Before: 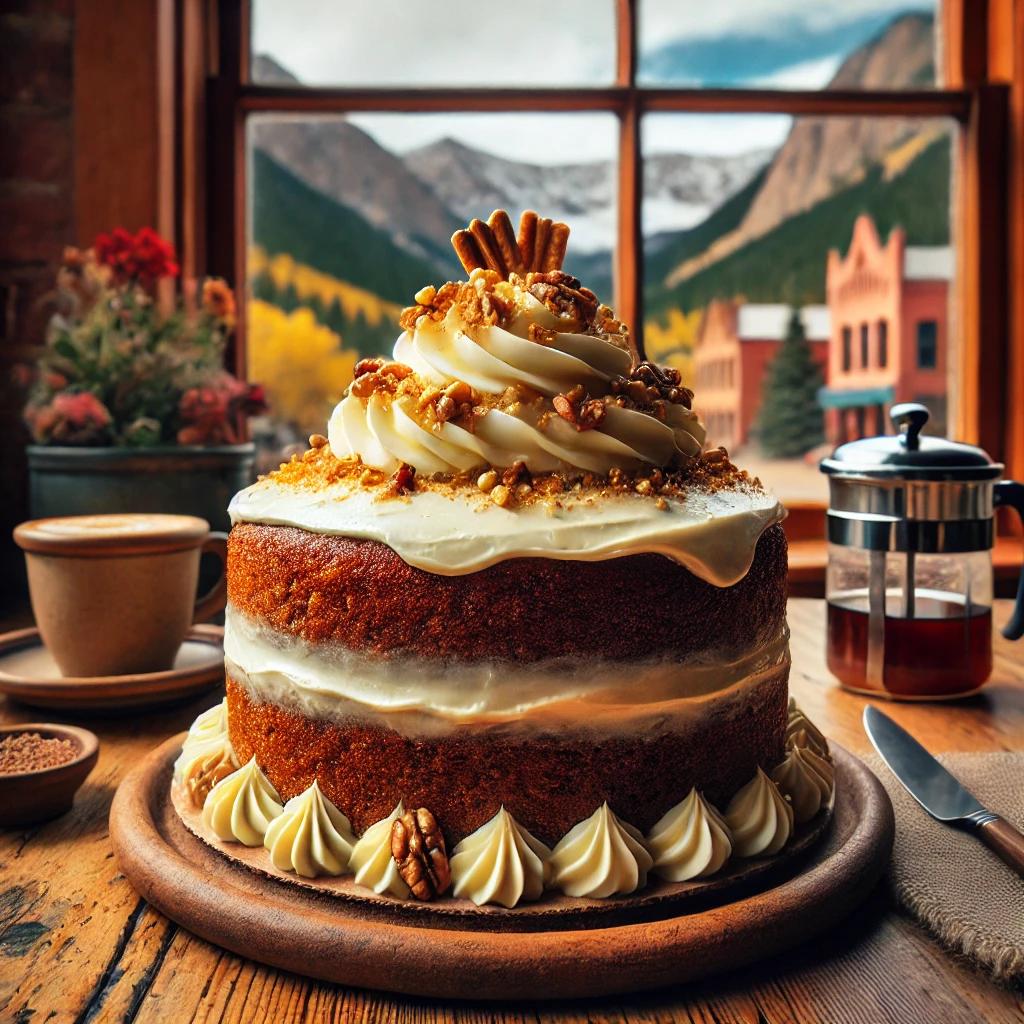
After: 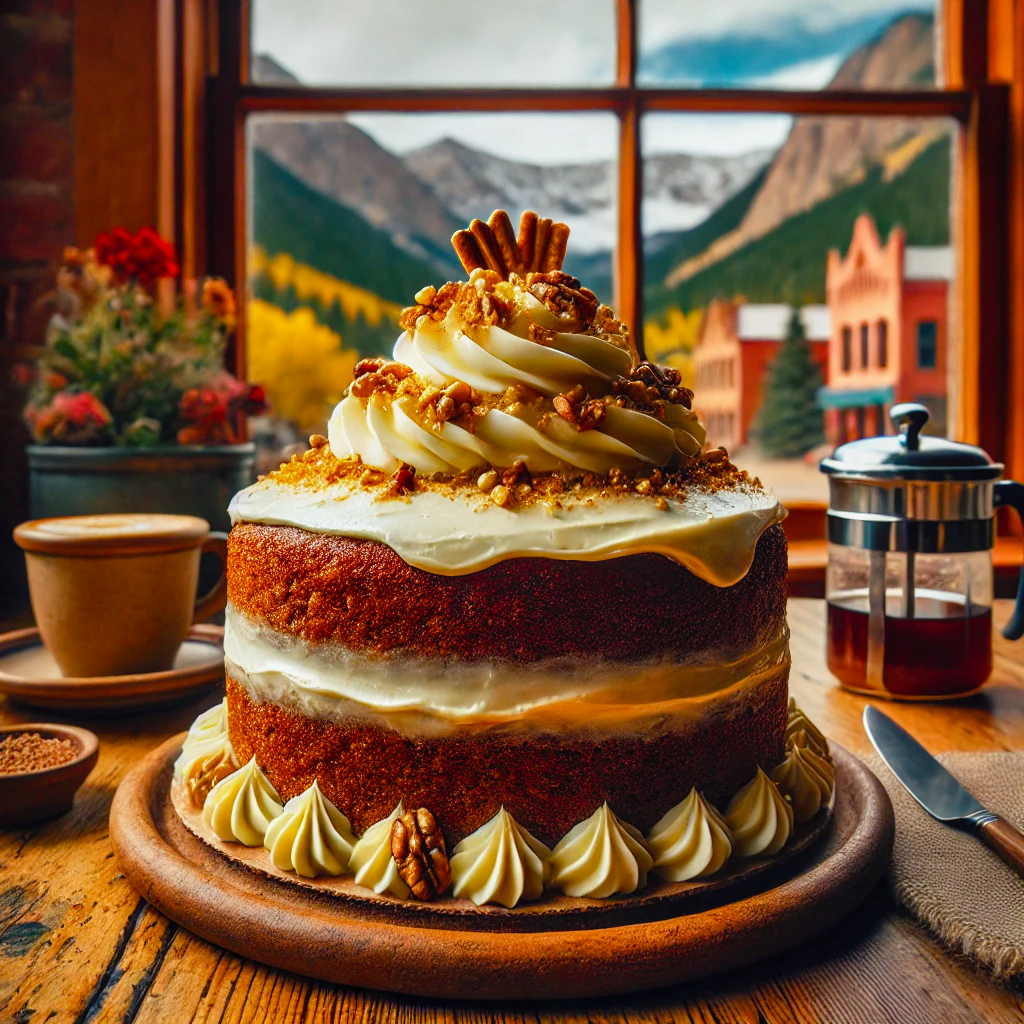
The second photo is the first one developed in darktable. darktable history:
base curve: curves: ch0 [(0, 0) (0.303, 0.277) (1, 1)]
color balance rgb: perceptual saturation grading › global saturation 35%, perceptual saturation grading › highlights -30%, perceptual saturation grading › shadows 35%, perceptual brilliance grading › global brilliance 3%, perceptual brilliance grading › highlights -3%, perceptual brilliance grading › shadows 3%
local contrast: detail 110%
